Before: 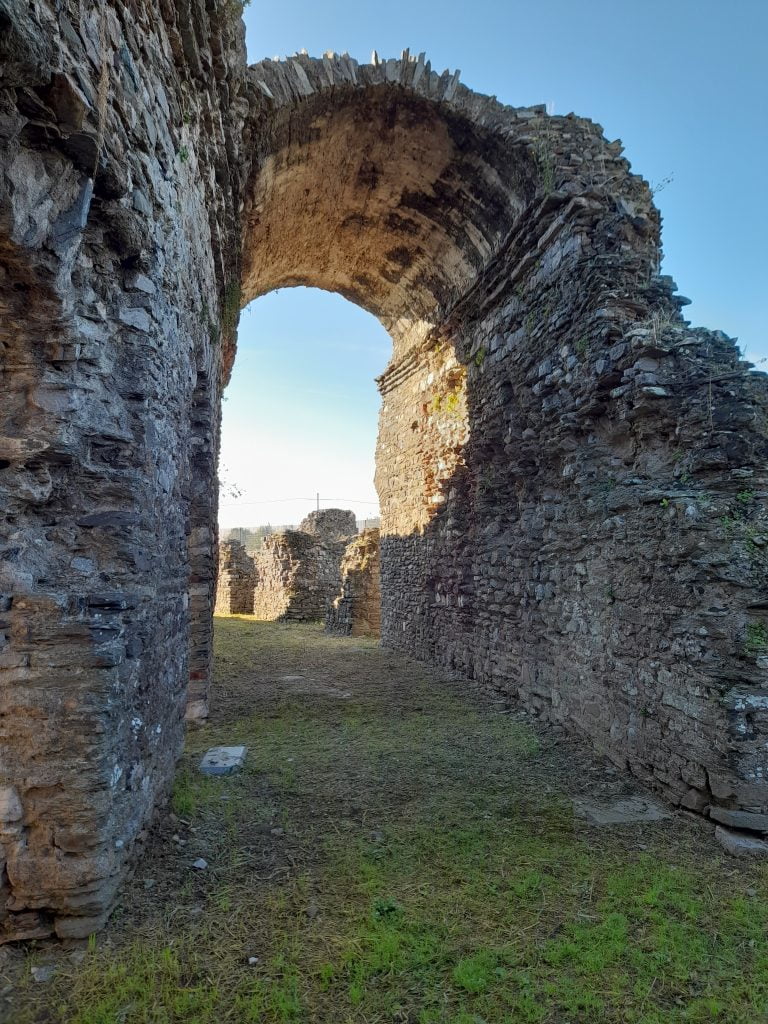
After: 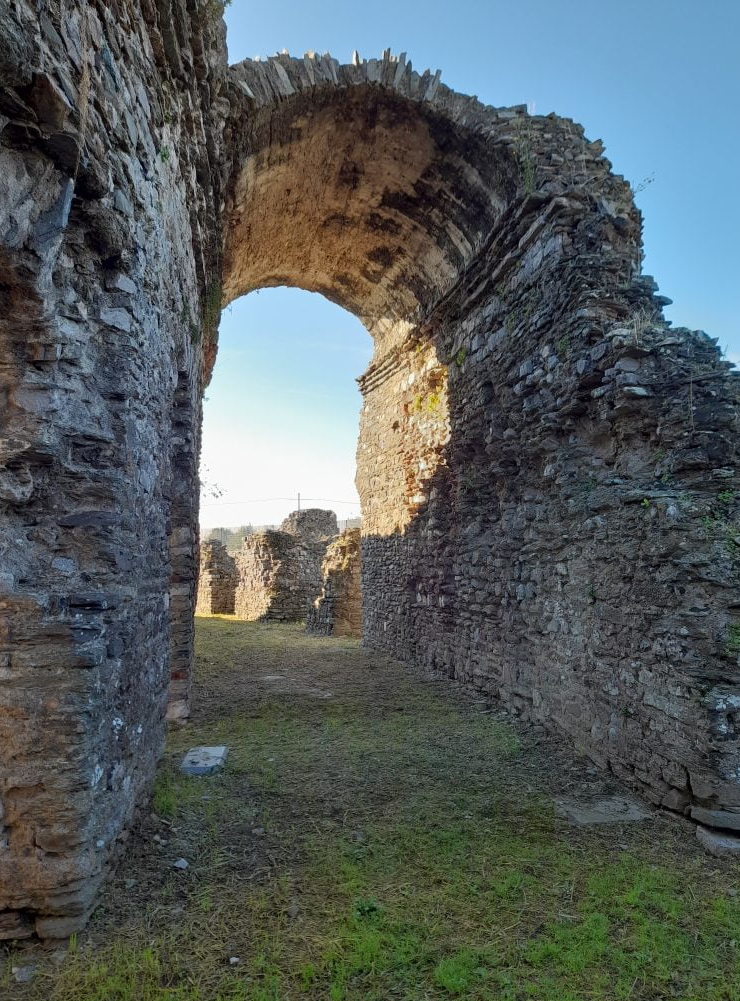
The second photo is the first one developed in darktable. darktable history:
exposure: exposure 0 EV, compensate highlight preservation false
crop and rotate: left 2.536%, right 1.107%, bottom 2.246%
